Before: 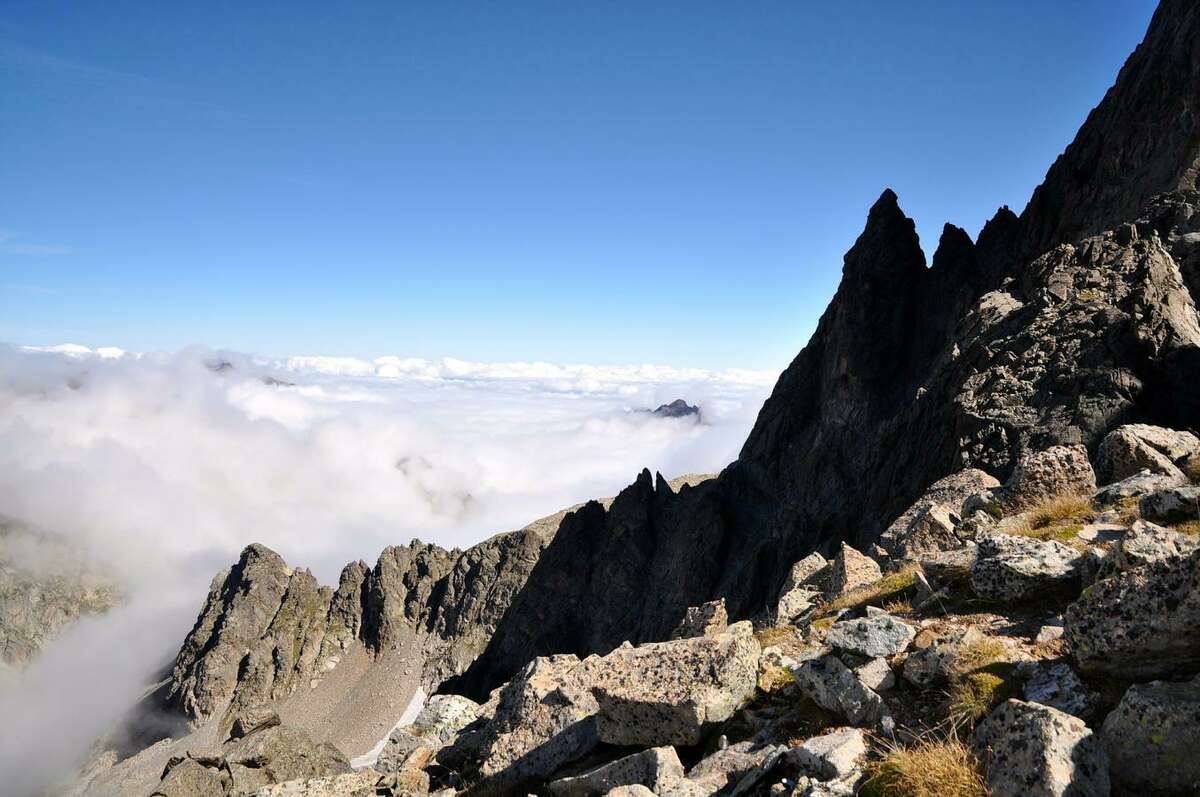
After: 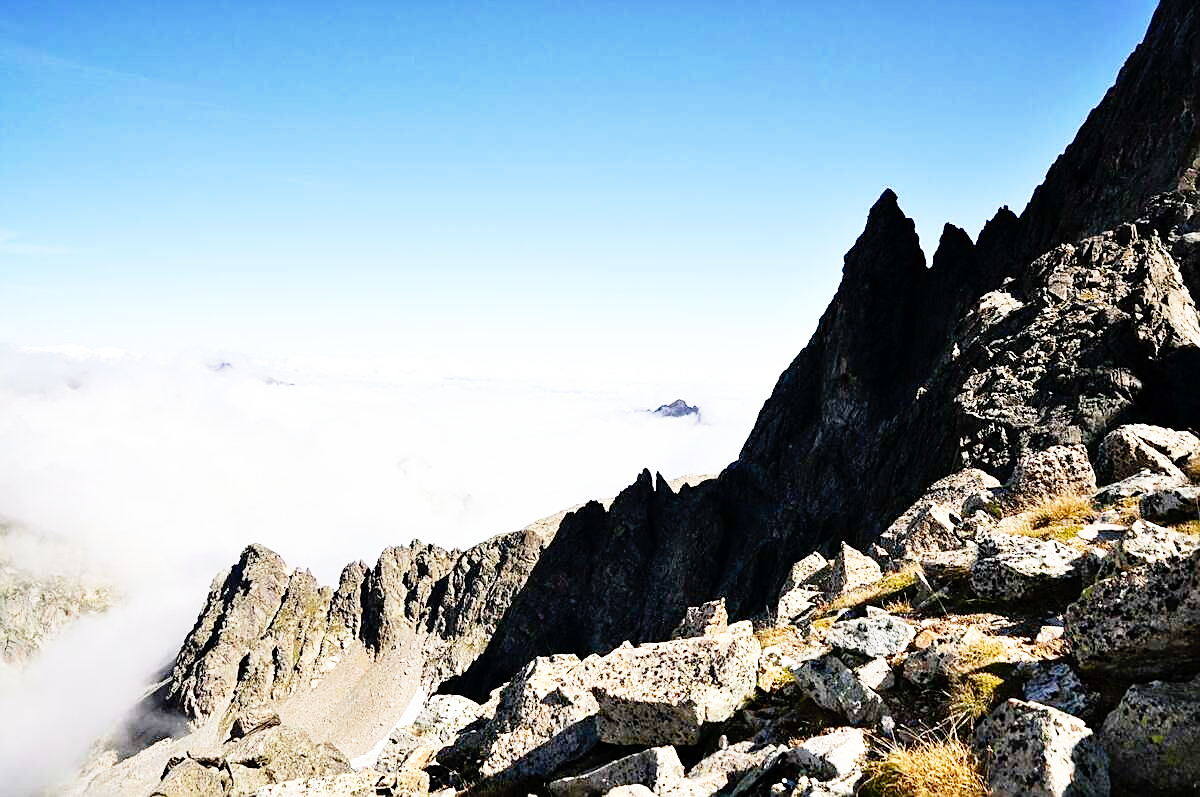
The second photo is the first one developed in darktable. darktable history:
sharpen: radius 1.967
base curve: curves: ch0 [(0, 0) (0.012, 0.01) (0.073, 0.168) (0.31, 0.711) (0.645, 0.957) (1, 1)], preserve colors none
